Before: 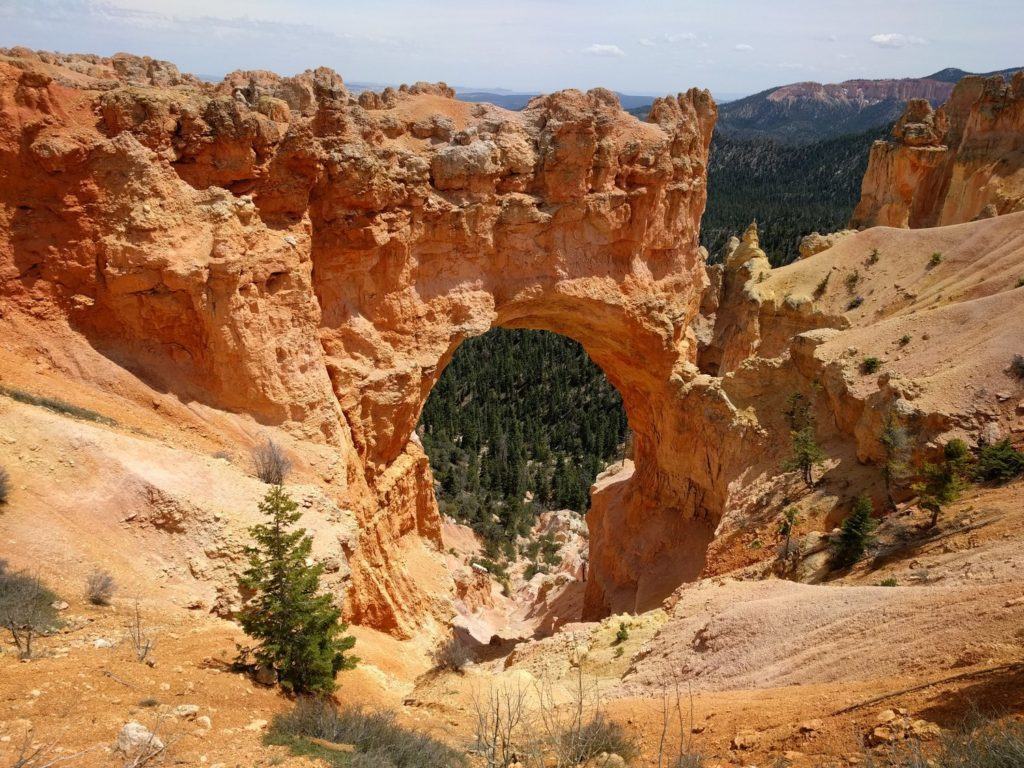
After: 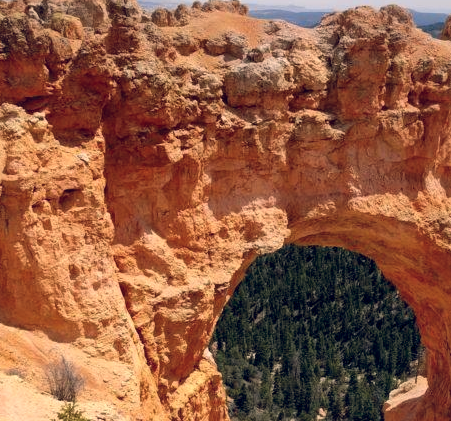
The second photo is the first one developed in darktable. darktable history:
local contrast: mode bilateral grid, contrast 20, coarseness 100, detail 150%, midtone range 0.2
color balance rgb: shadows lift › hue 87.51°, highlights gain › chroma 3.21%, highlights gain › hue 55.1°, global offset › chroma 0.15%, global offset › hue 253.66°, linear chroma grading › global chroma 0.5%
crop: left 20.248%, top 10.86%, right 35.675%, bottom 34.321%
